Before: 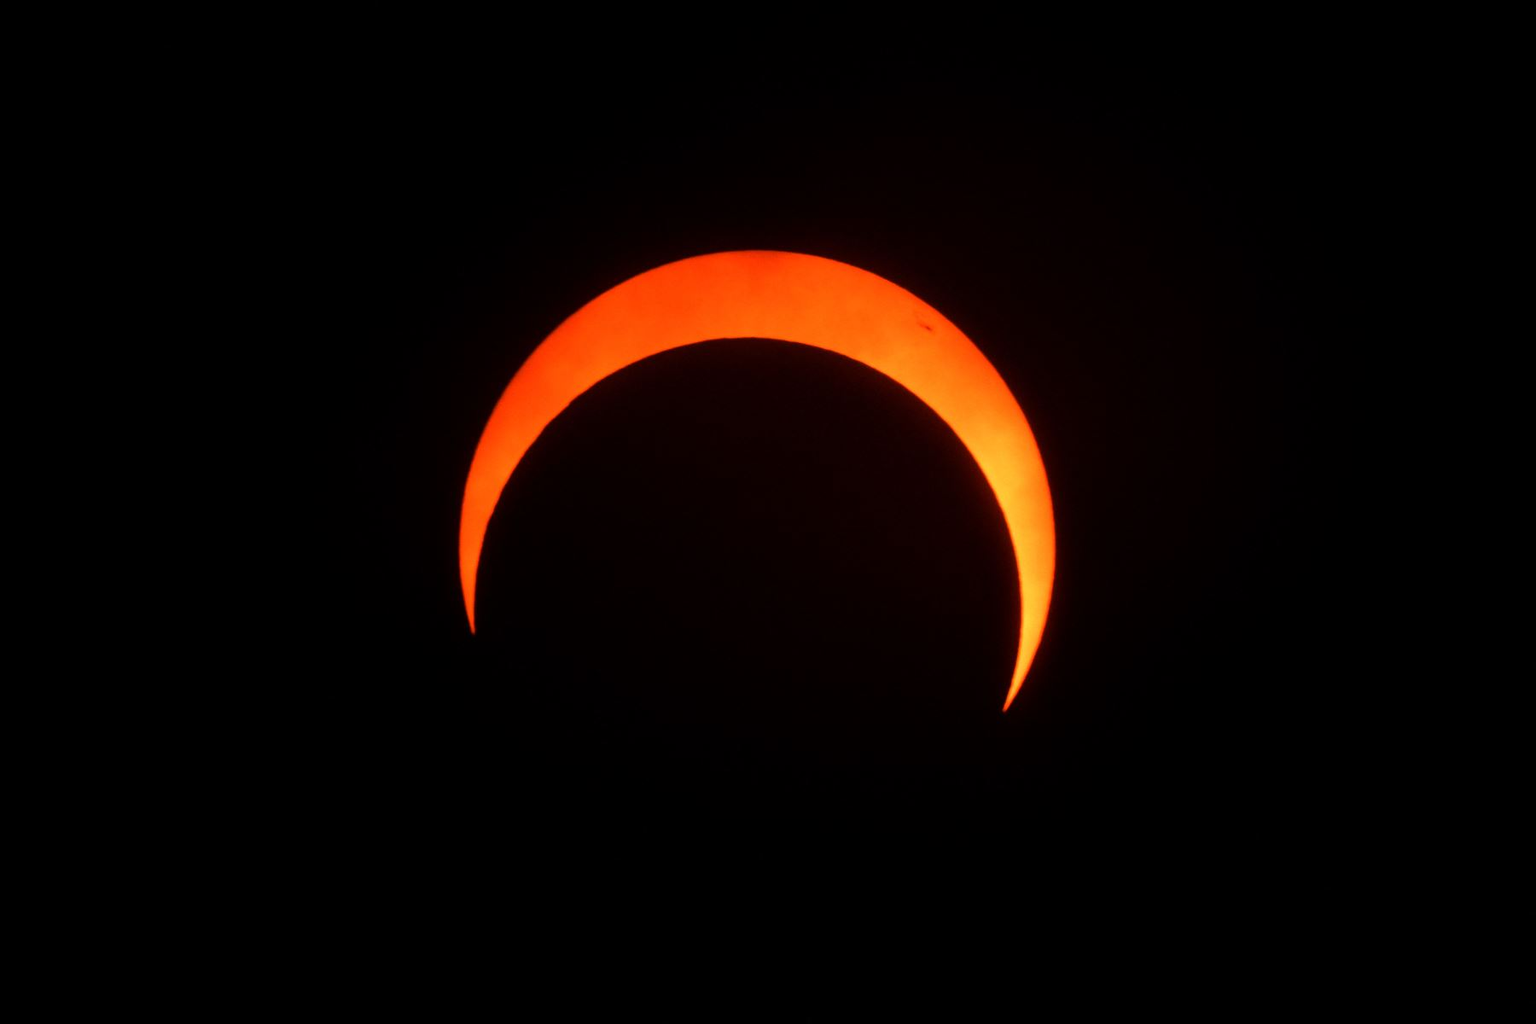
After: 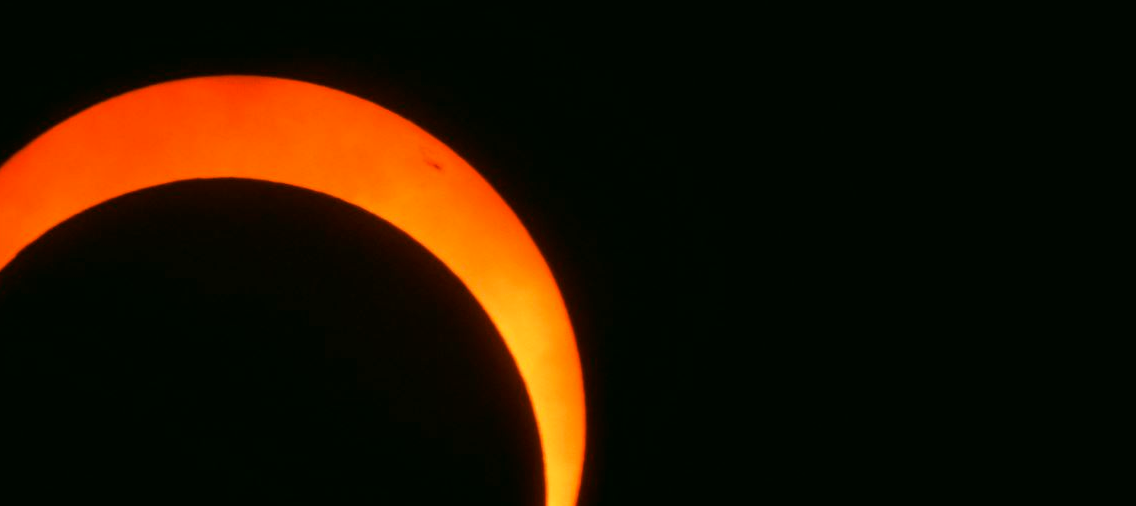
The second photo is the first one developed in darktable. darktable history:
crop: left 36.218%, top 18.189%, right 0.67%, bottom 38.916%
color correction: highlights a* 4.2, highlights b* 4.95, shadows a* -8.02, shadows b* 4.79
